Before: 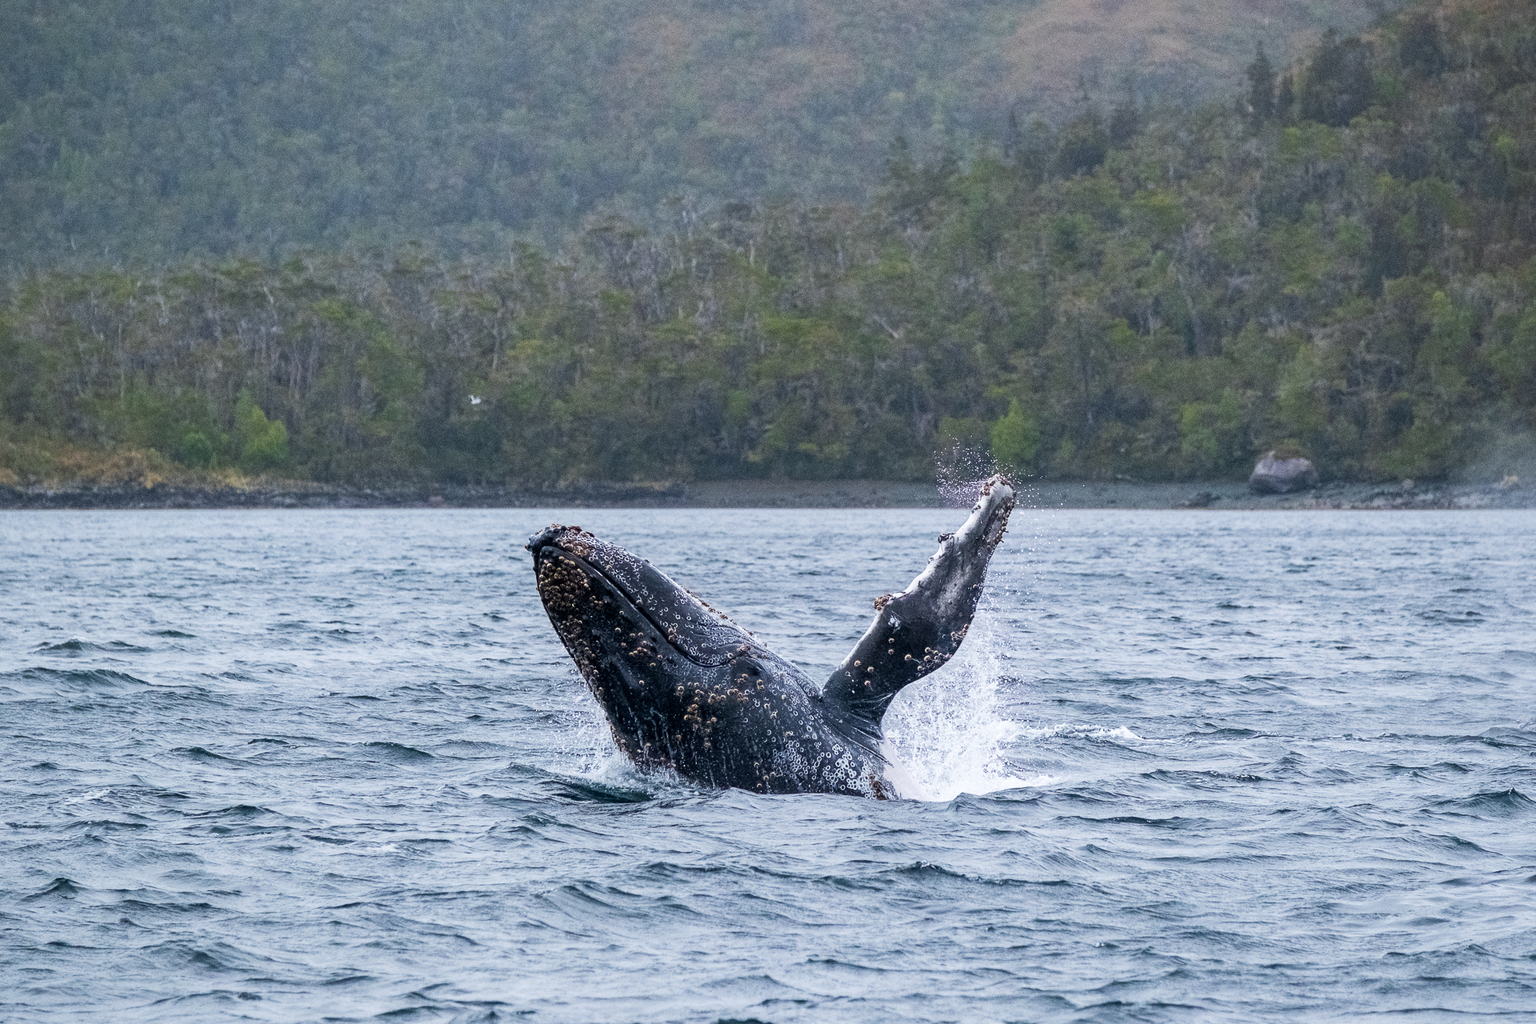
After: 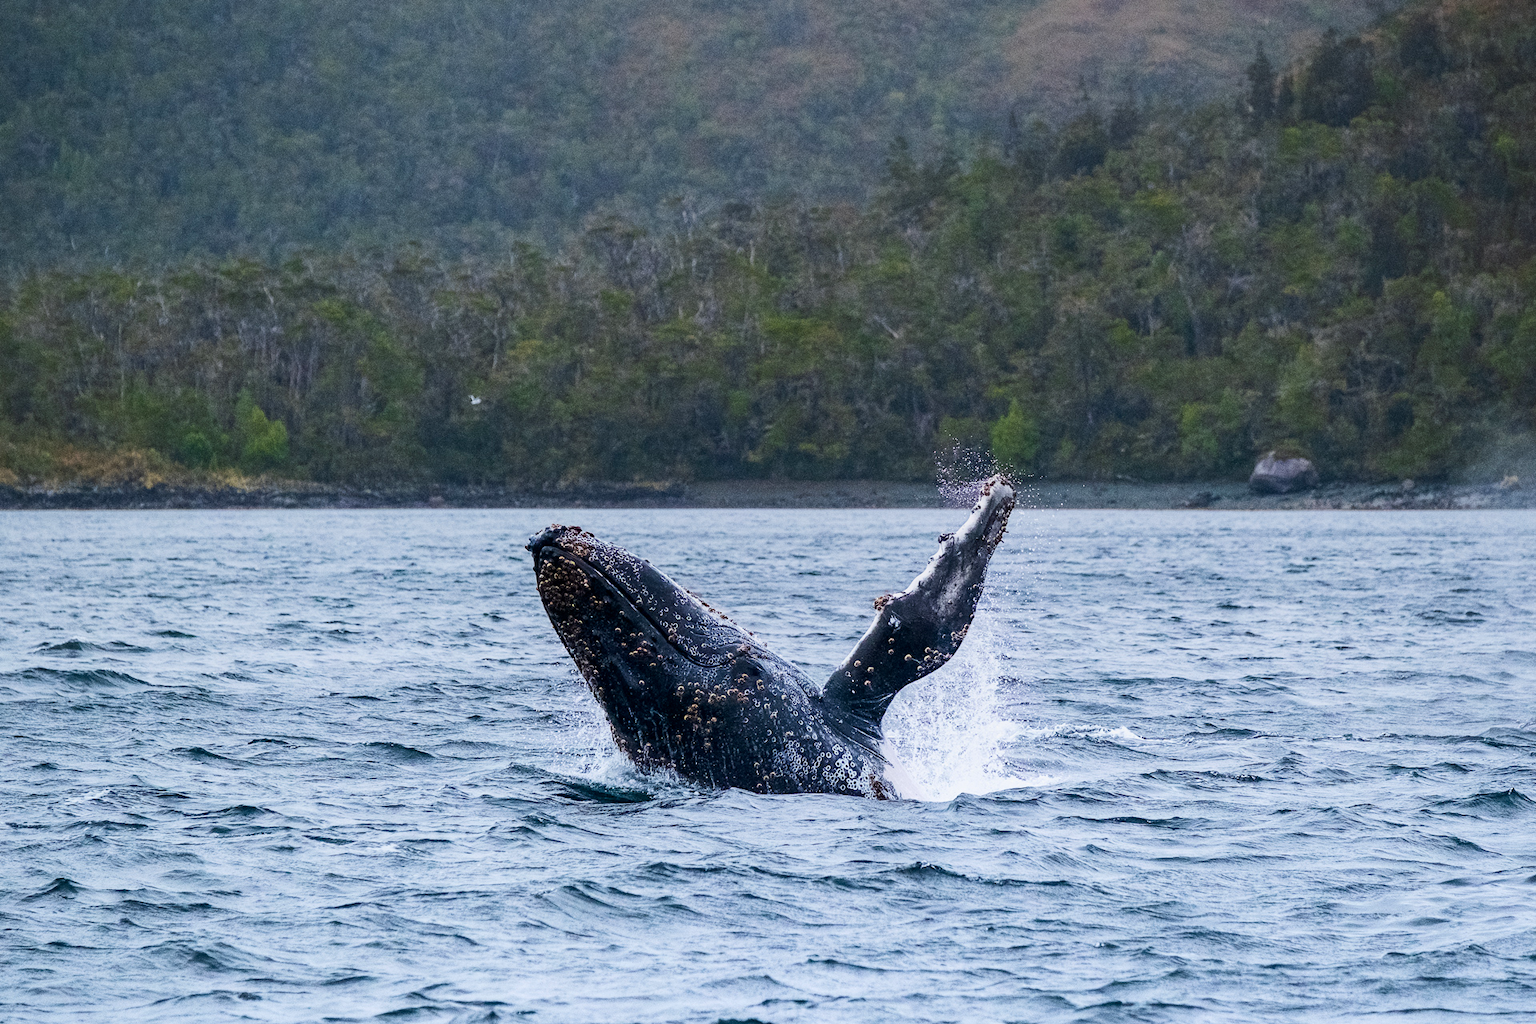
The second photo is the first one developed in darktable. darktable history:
contrast brightness saturation: contrast 0.18, saturation 0.3
graduated density: rotation -0.352°, offset 57.64
